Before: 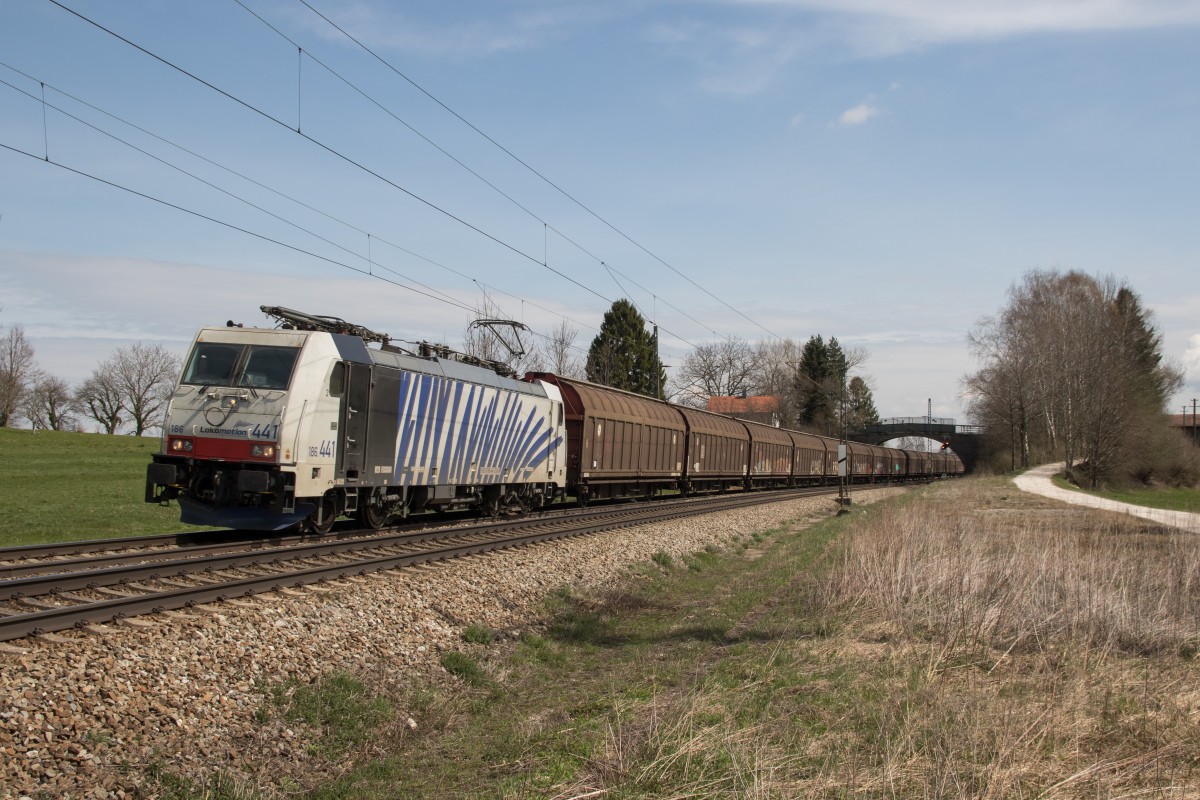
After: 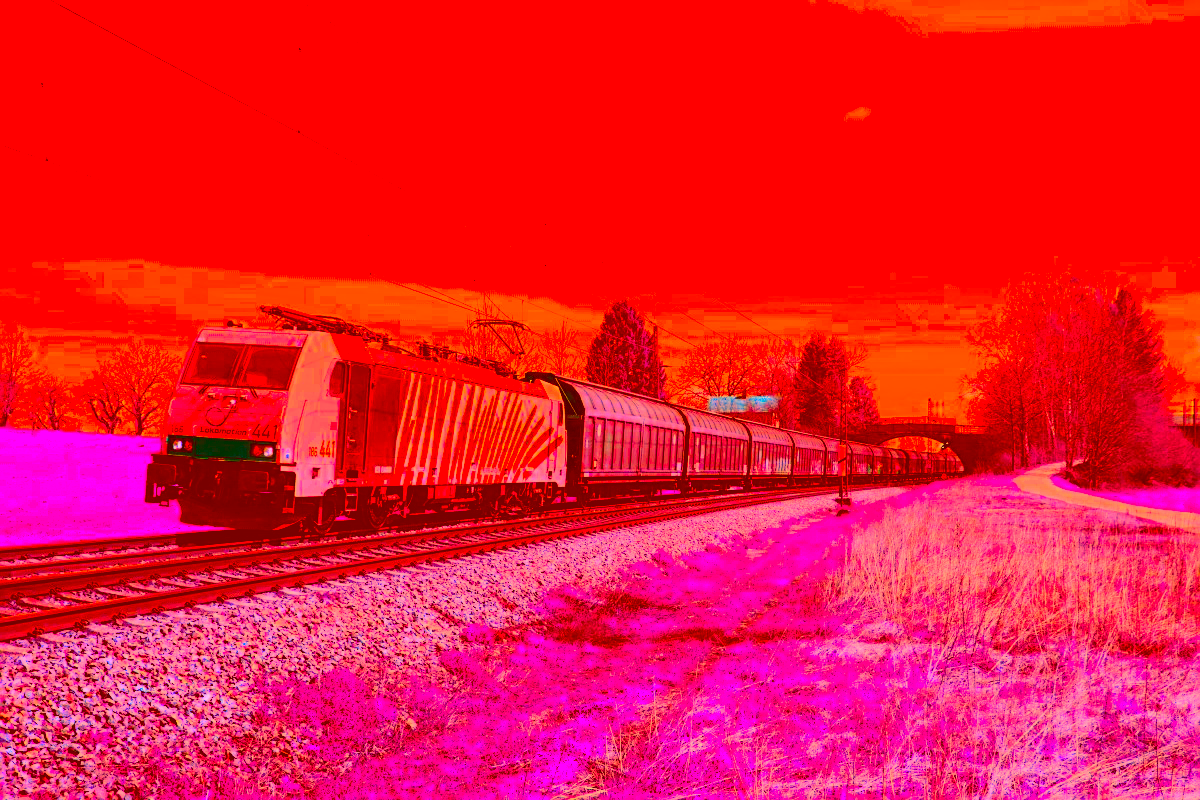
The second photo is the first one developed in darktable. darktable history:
contrast brightness saturation: contrast 0.079, saturation 0.204
base curve: curves: ch0 [(0, 0) (0.028, 0.03) (0.121, 0.232) (0.46, 0.748) (0.859, 0.968) (1, 1)]
color correction: highlights a* -39.19, highlights b* -39.64, shadows a* -39.64, shadows b* -39.58, saturation -2.98
sharpen: on, module defaults
color balance rgb: perceptual saturation grading › global saturation 20%, perceptual saturation grading › highlights -24.835%, perceptual saturation grading › shadows 50.301%, global vibrance 5.608%
